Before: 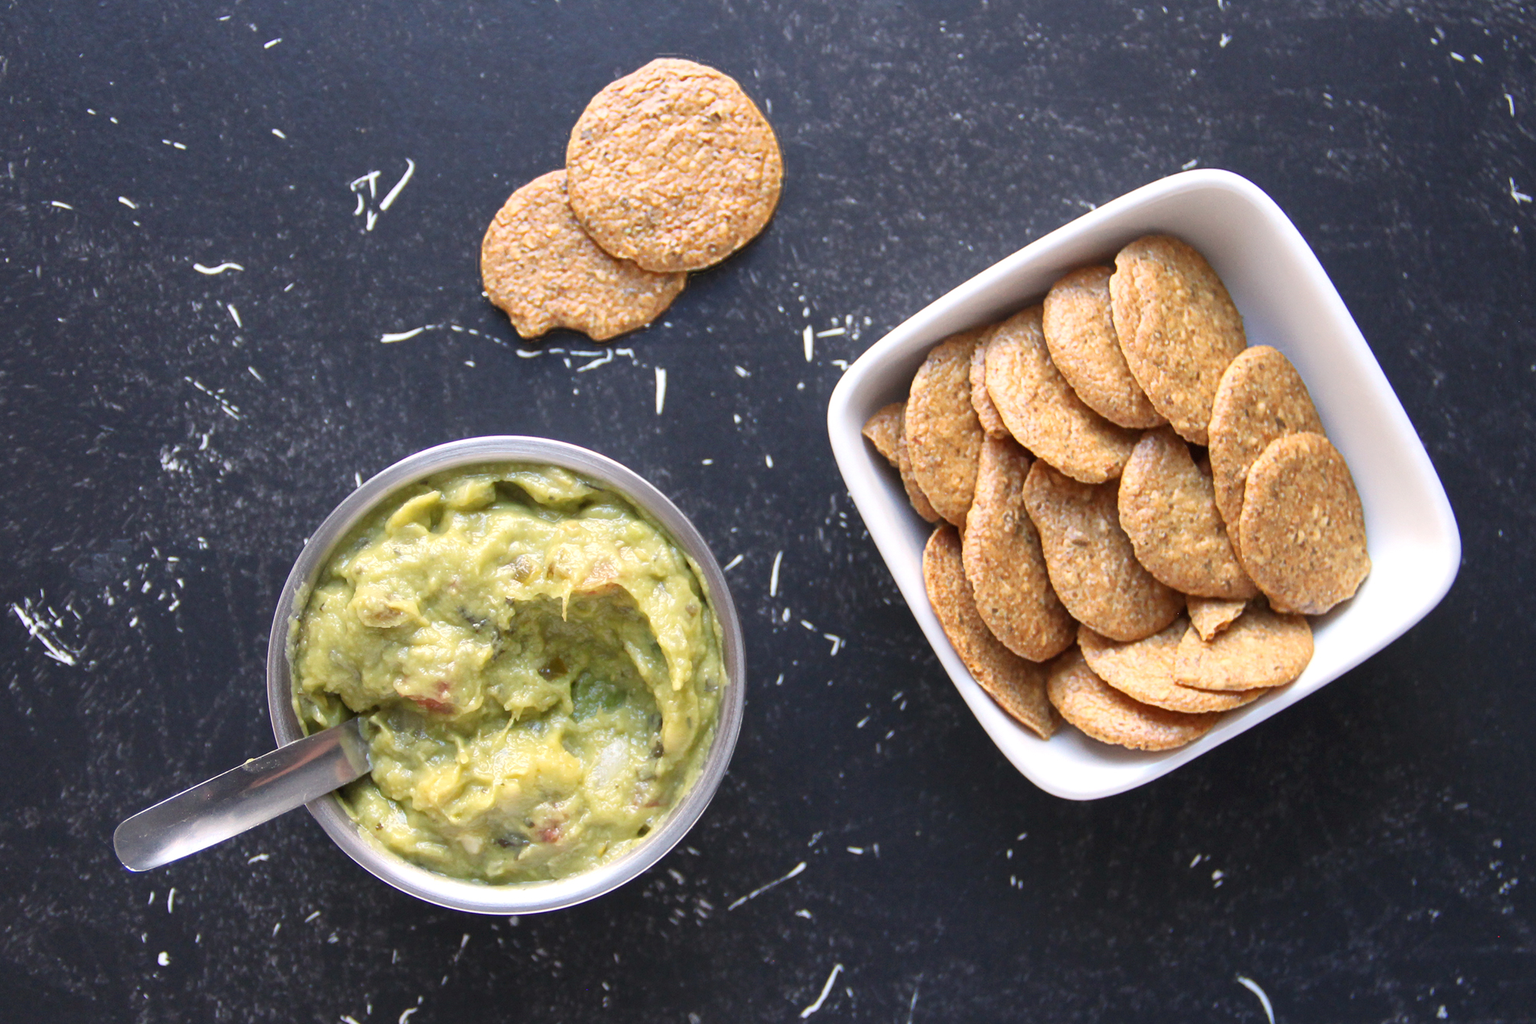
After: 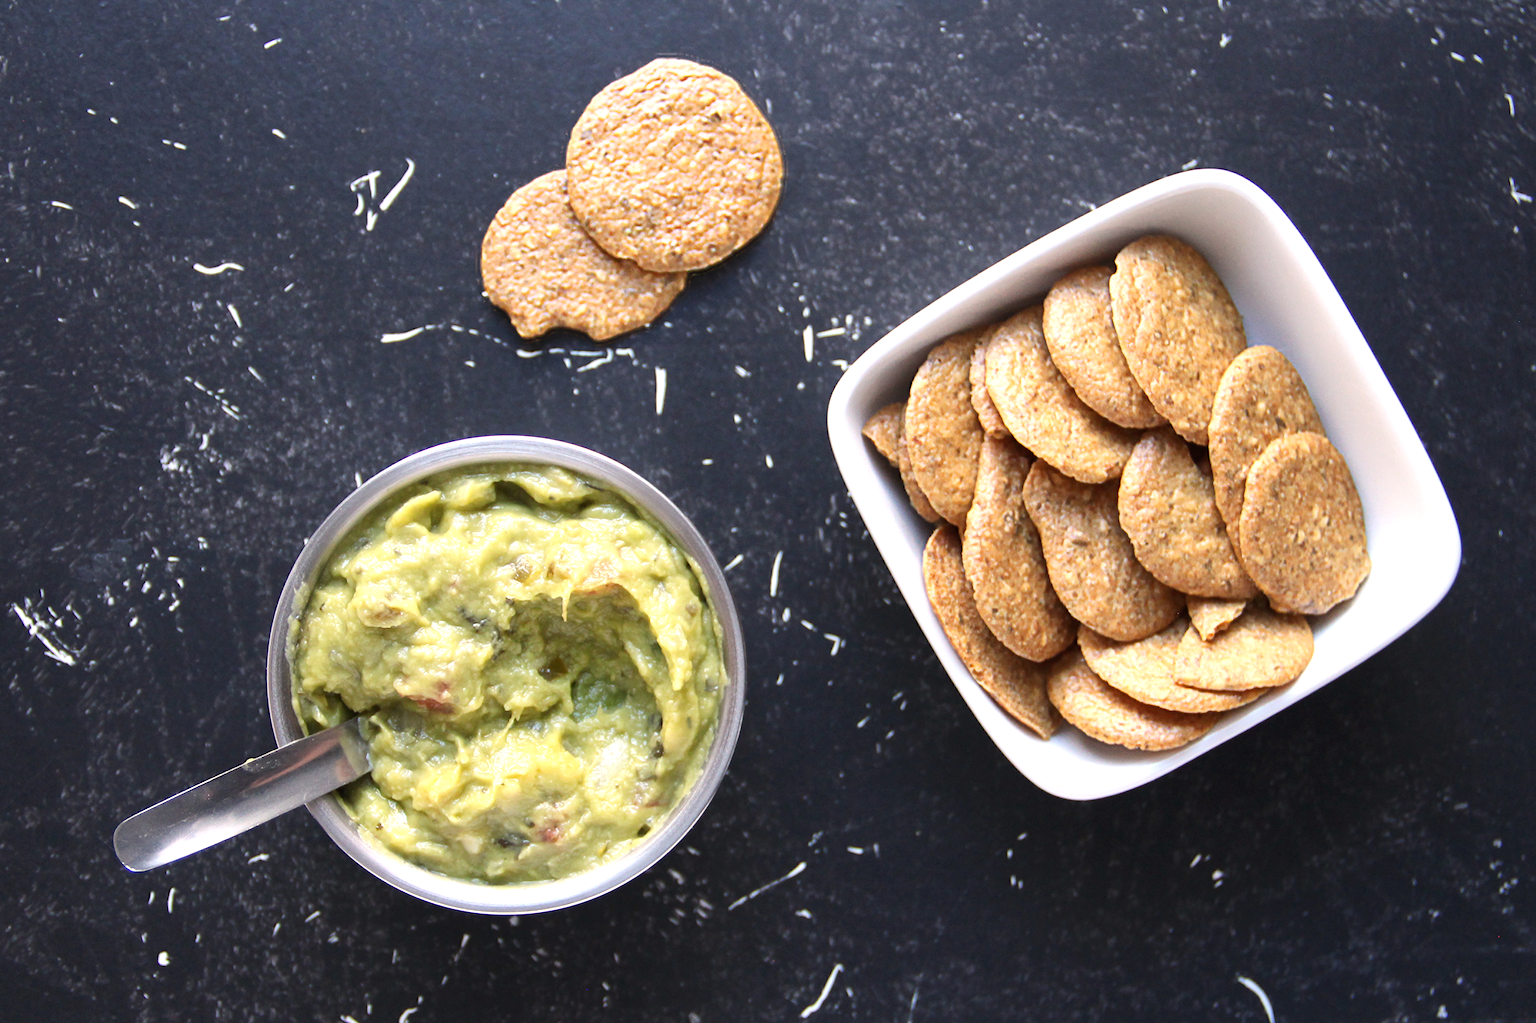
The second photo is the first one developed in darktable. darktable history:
tone equalizer: -8 EV -0.417 EV, -7 EV -0.389 EV, -6 EV -0.333 EV, -5 EV -0.222 EV, -3 EV 0.222 EV, -2 EV 0.333 EV, -1 EV 0.389 EV, +0 EV 0.417 EV, edges refinement/feathering 500, mask exposure compensation -1.57 EV, preserve details no
exposure: exposure -0.064 EV, compensate highlight preservation false
